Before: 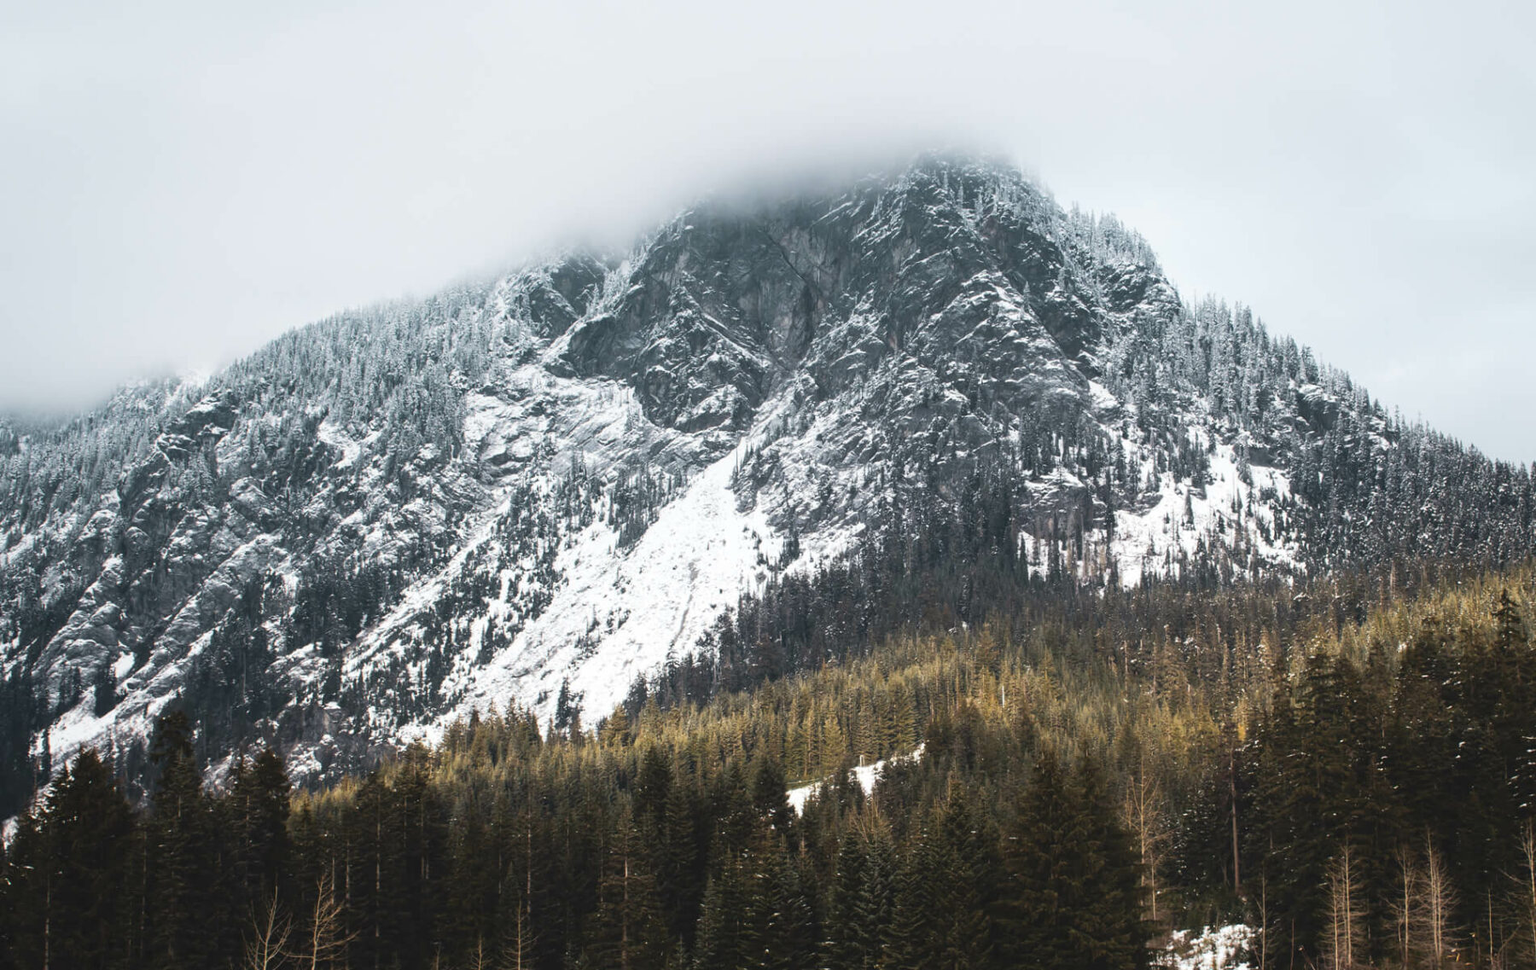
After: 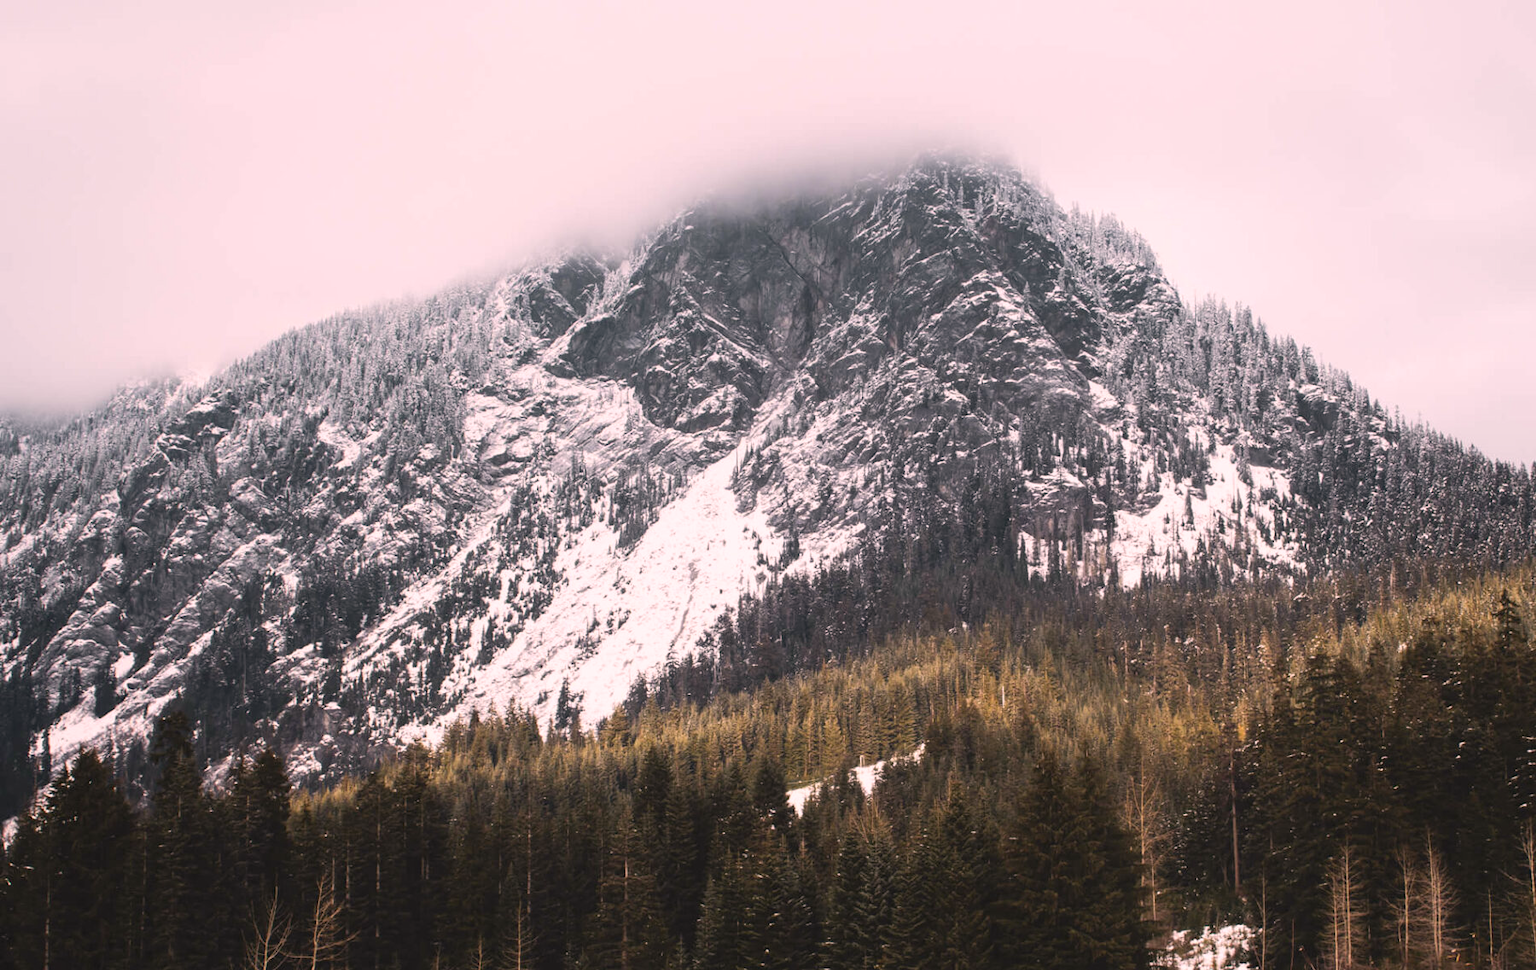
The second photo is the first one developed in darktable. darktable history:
color correction: highlights a* 14.56, highlights b* 4.87
